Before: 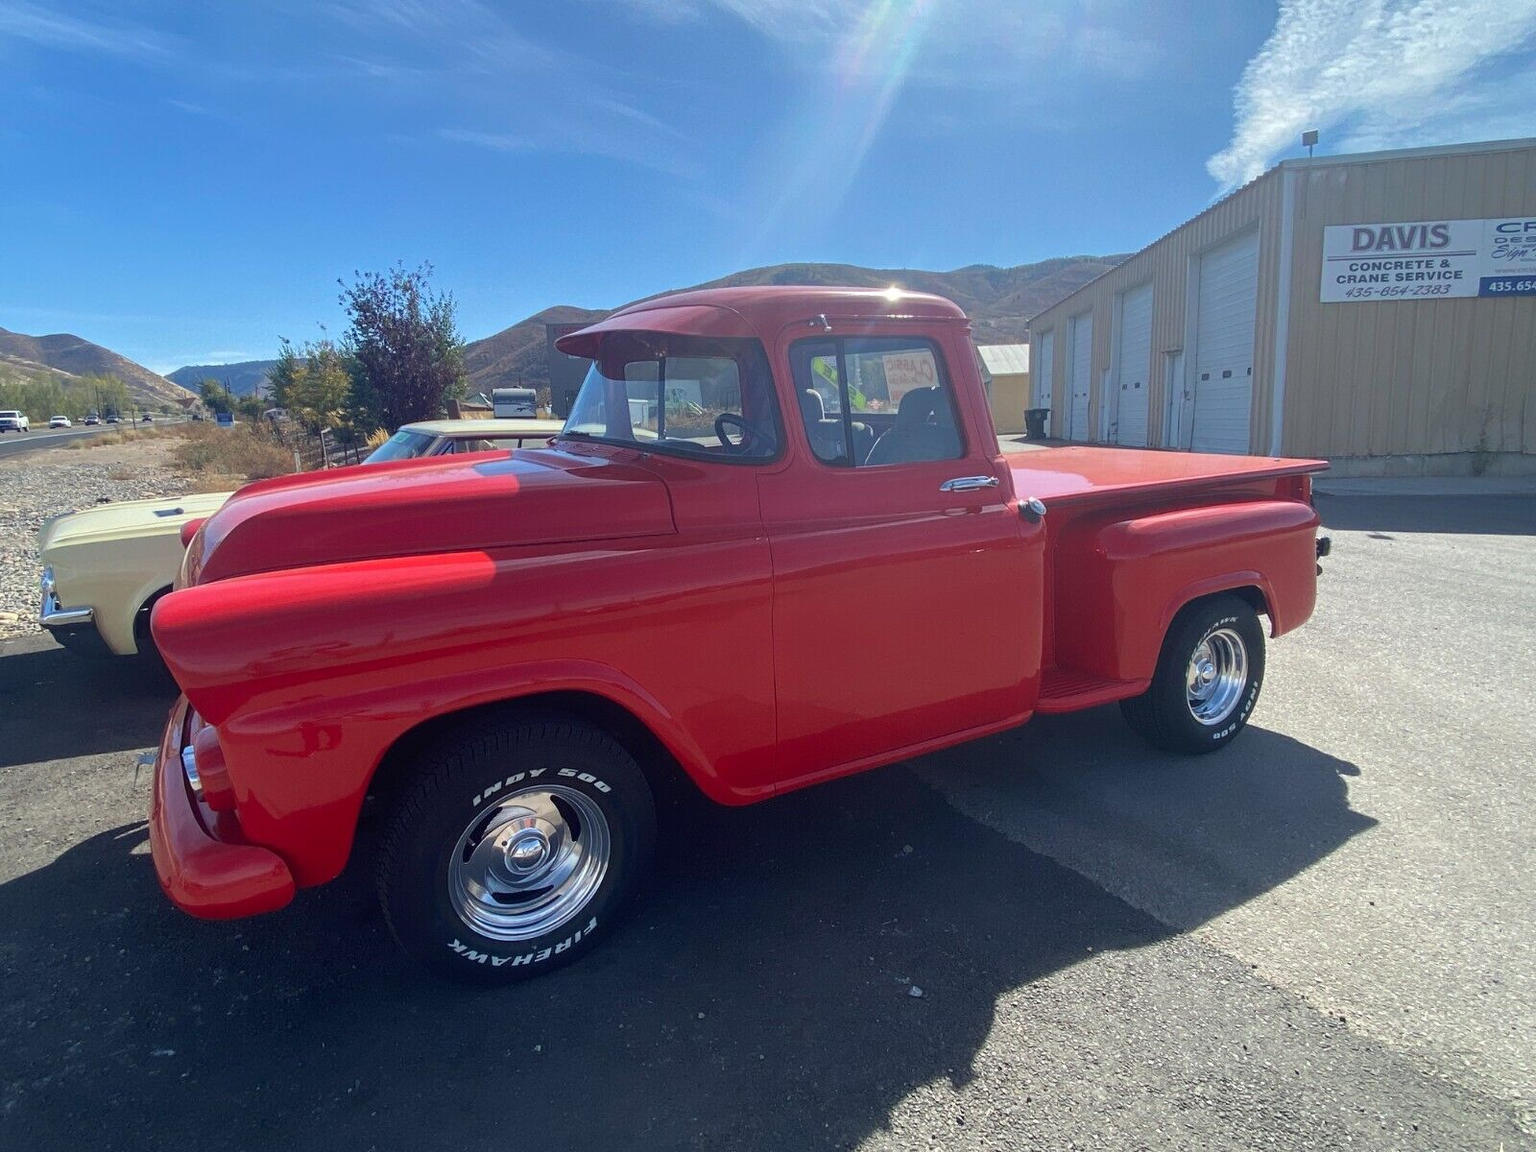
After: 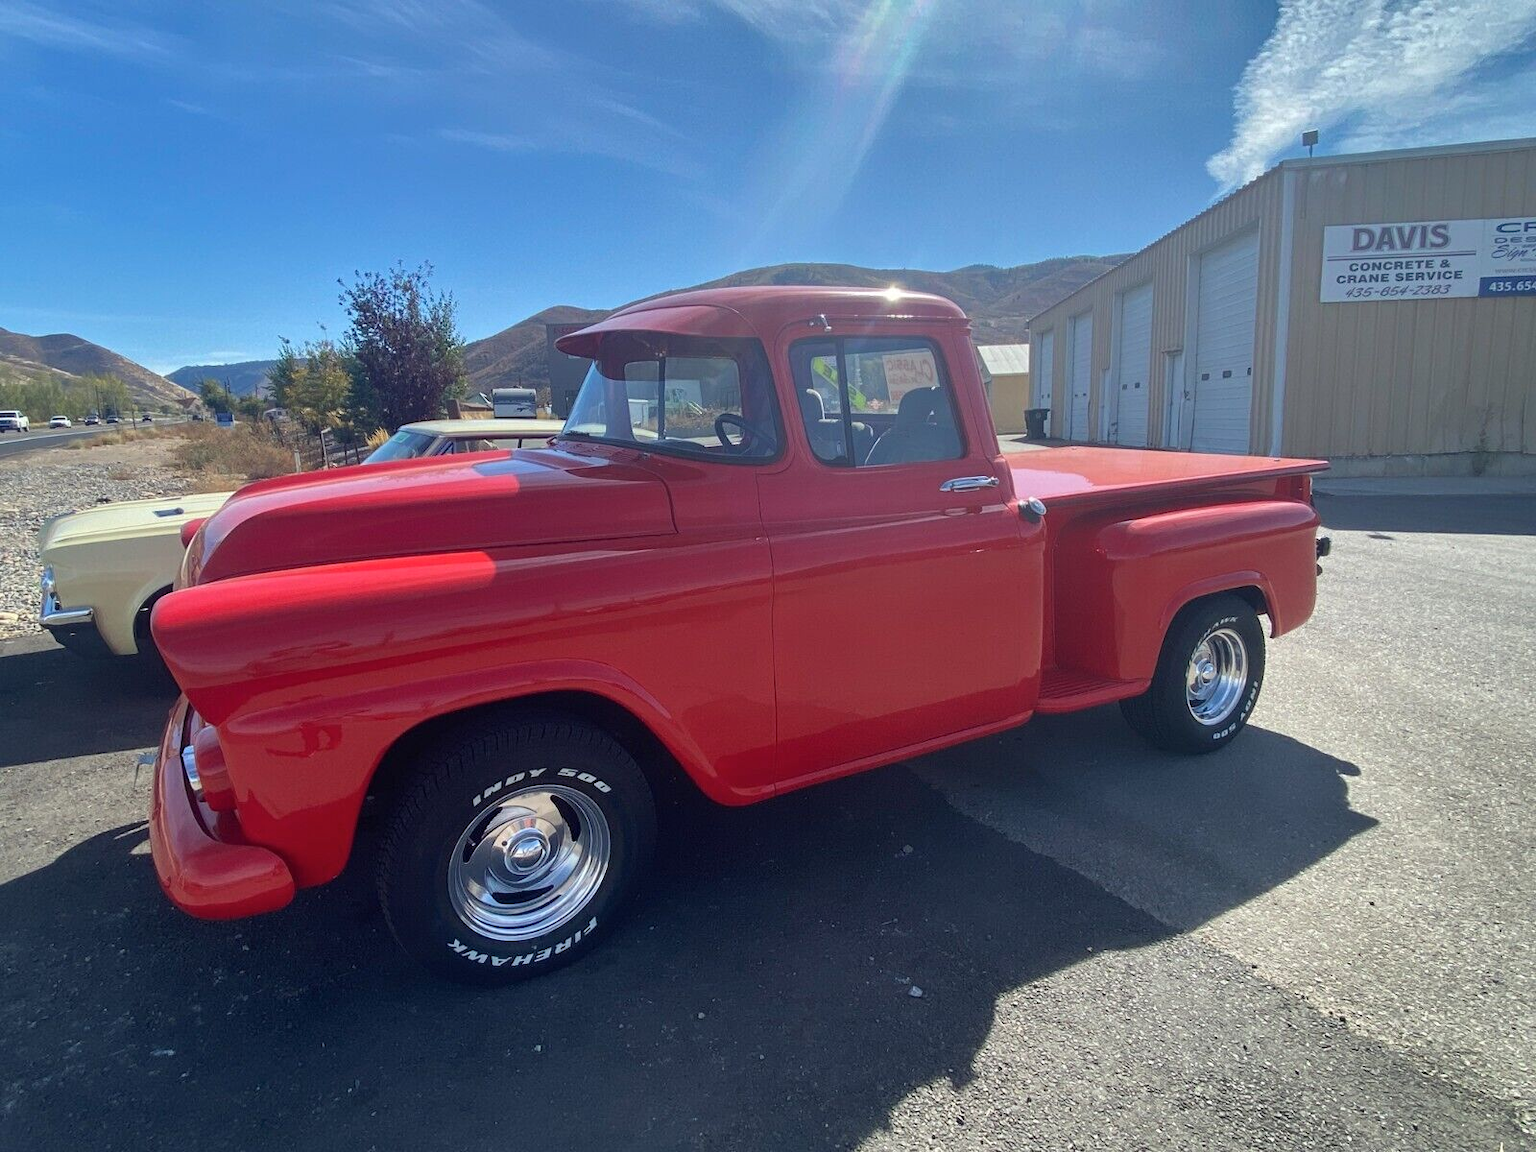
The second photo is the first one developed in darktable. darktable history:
shadows and highlights: shadows 30.72, highlights -63.12, soften with gaussian
